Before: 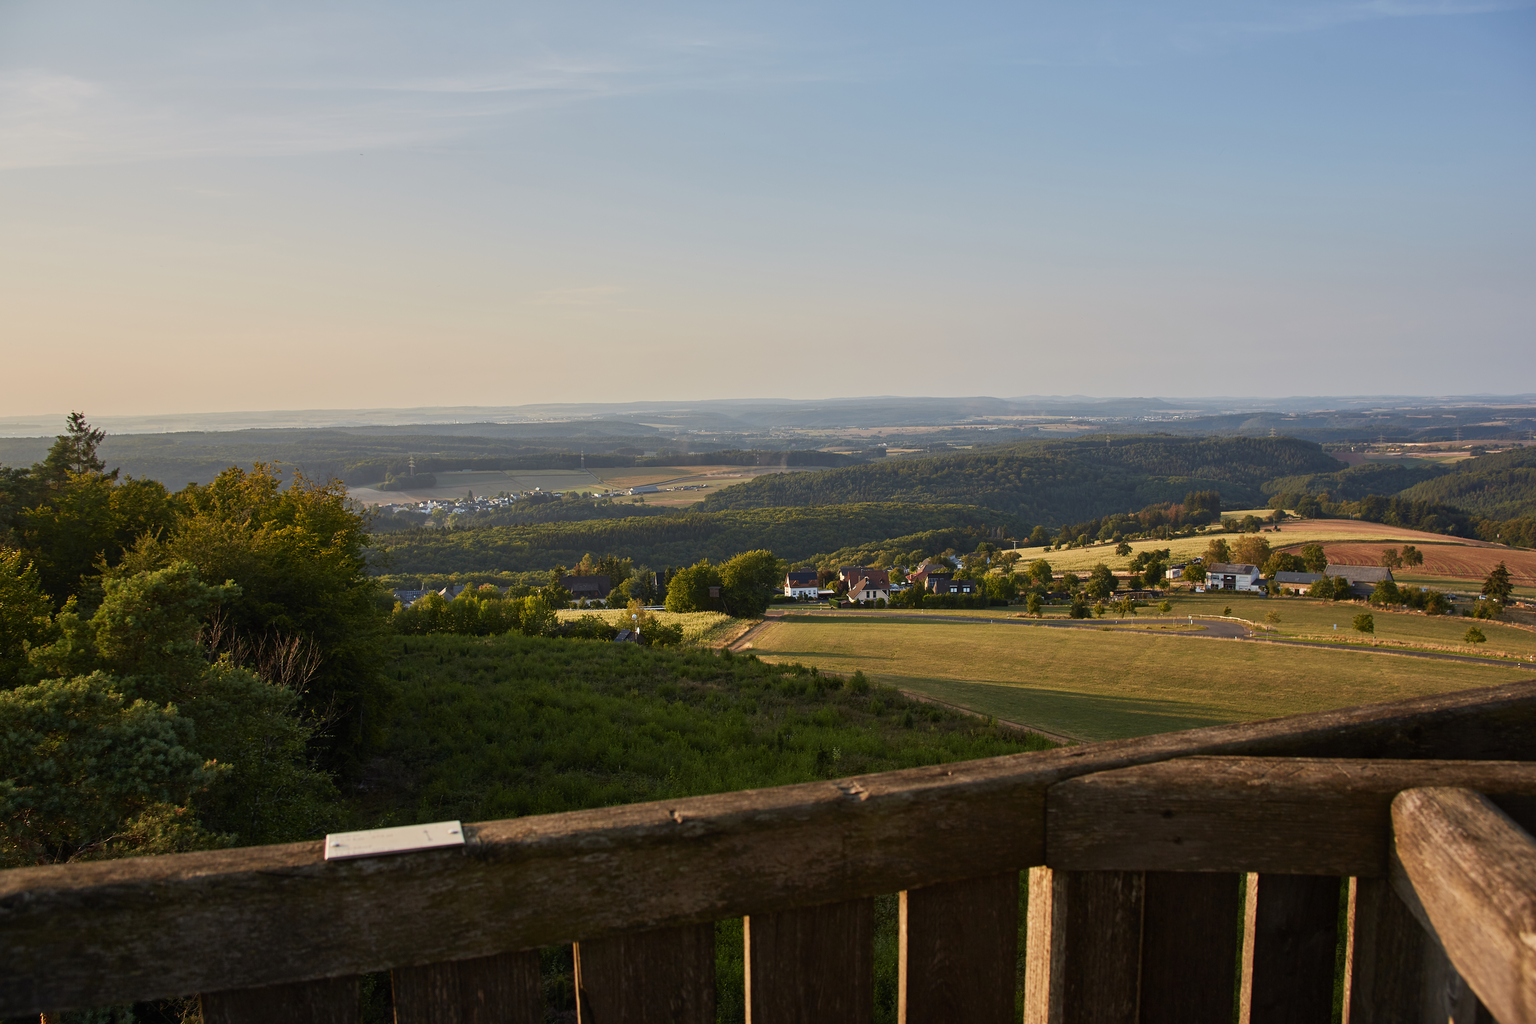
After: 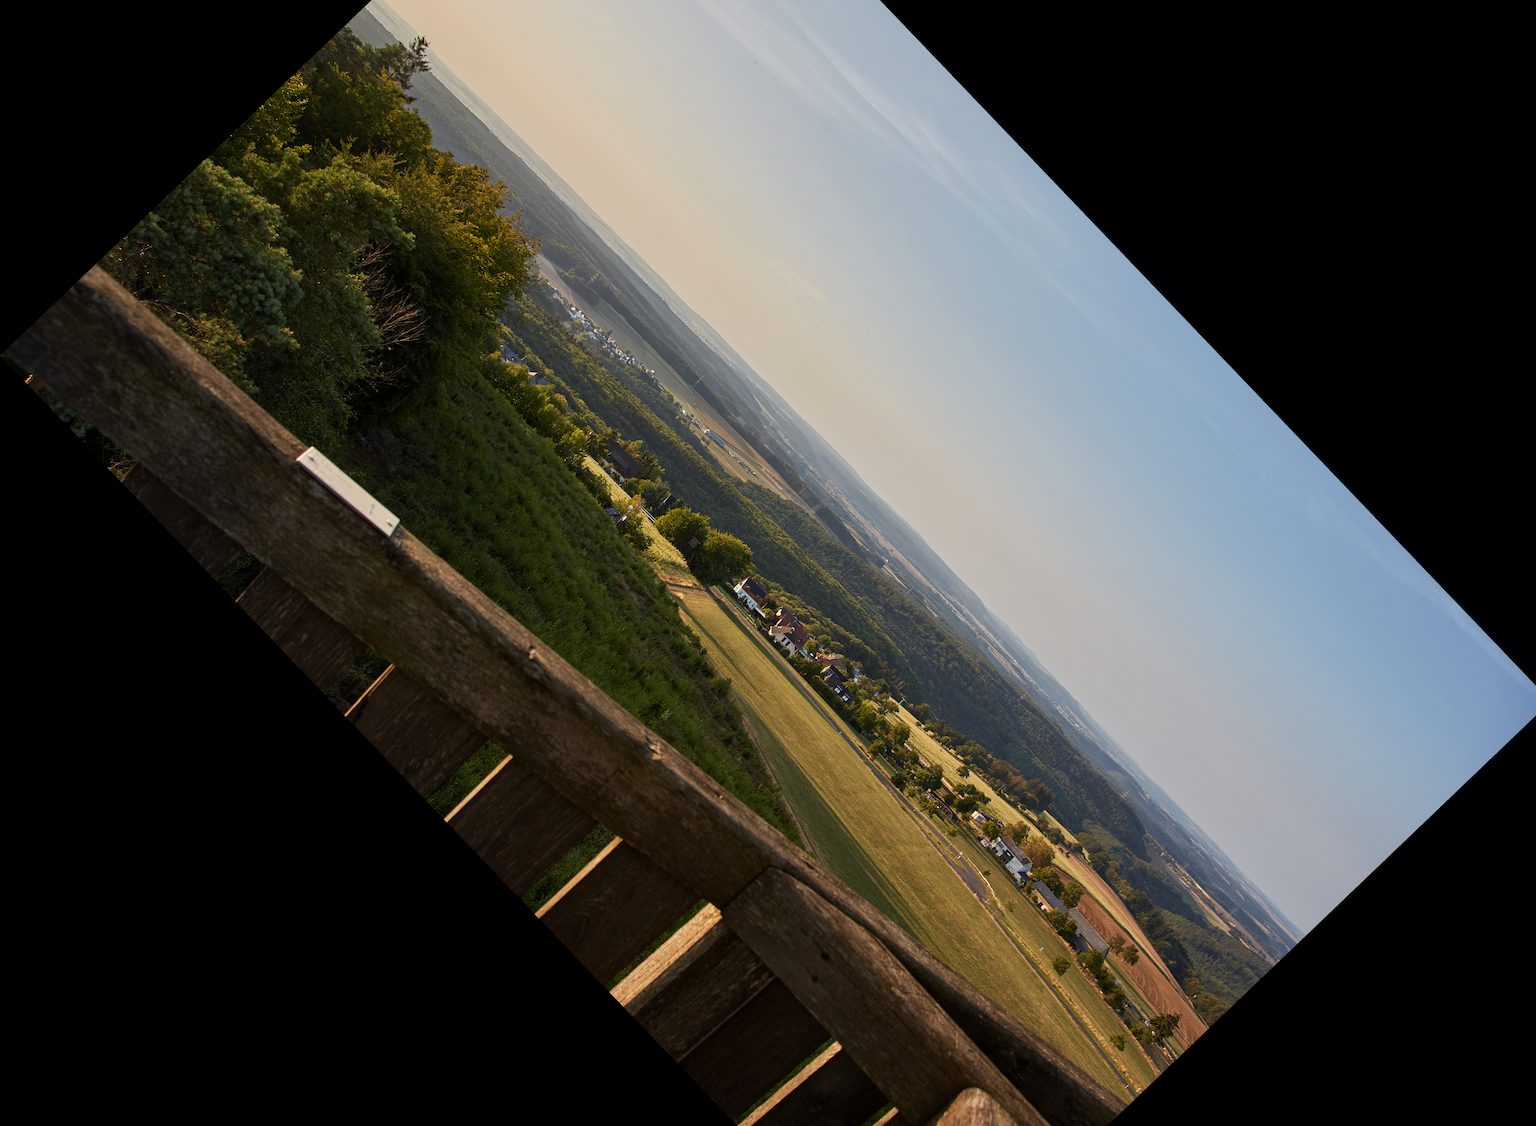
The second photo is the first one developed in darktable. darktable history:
crop and rotate: angle -46.26°, top 16.234%, right 0.912%, bottom 11.704%
local contrast: highlights 100%, shadows 100%, detail 120%, midtone range 0.2
